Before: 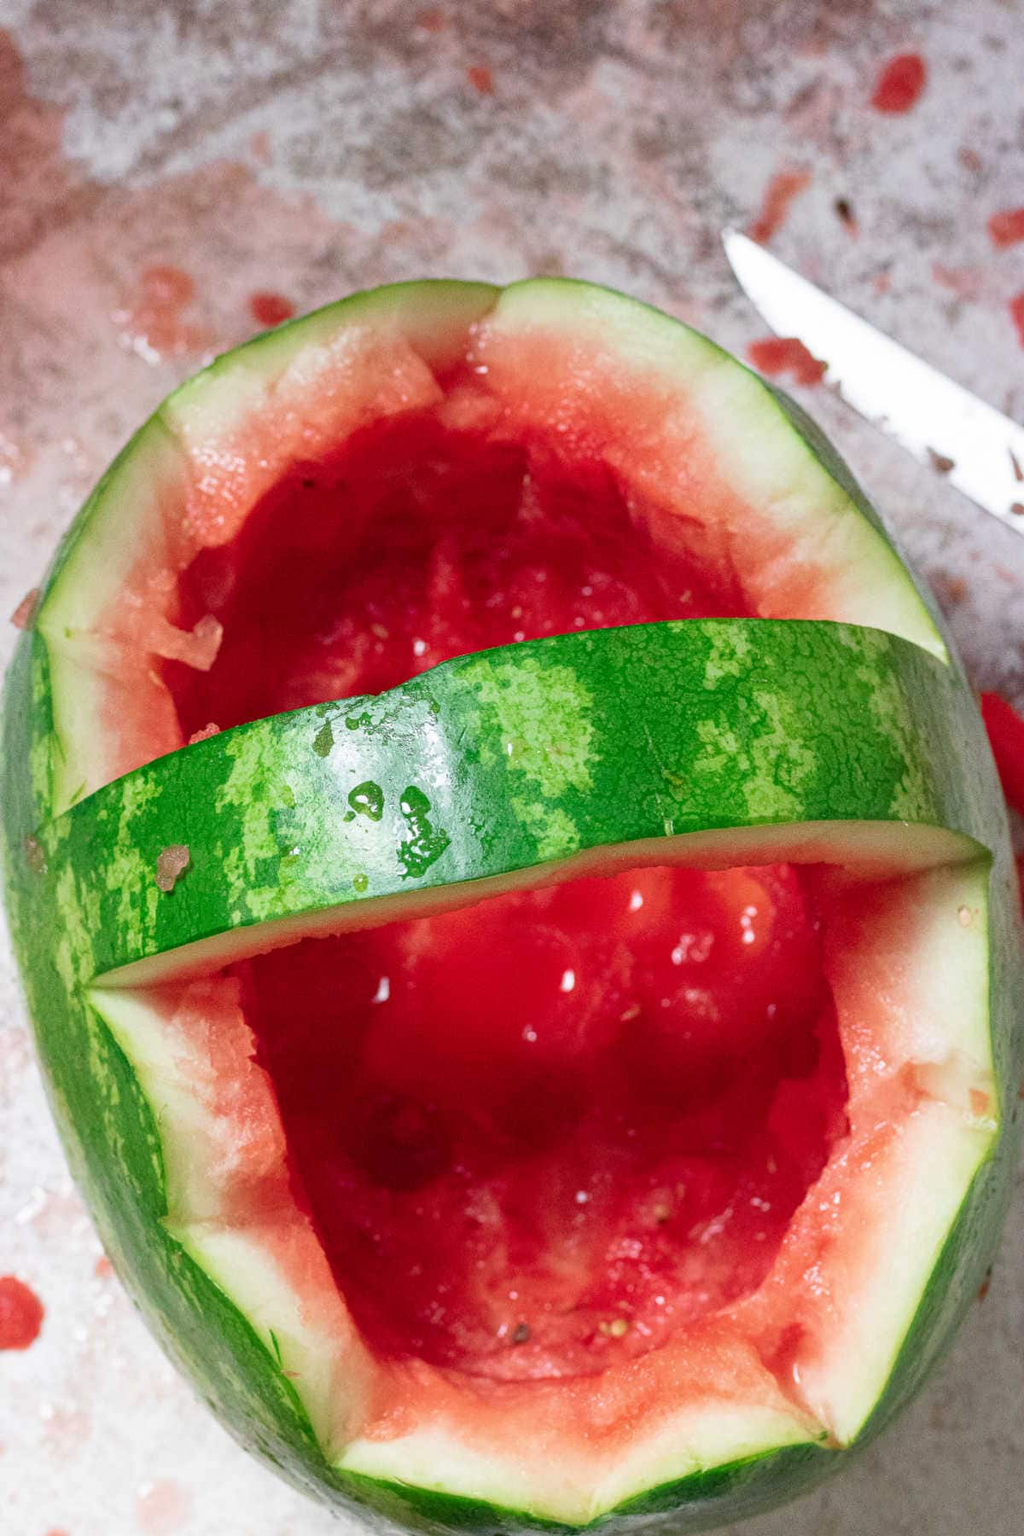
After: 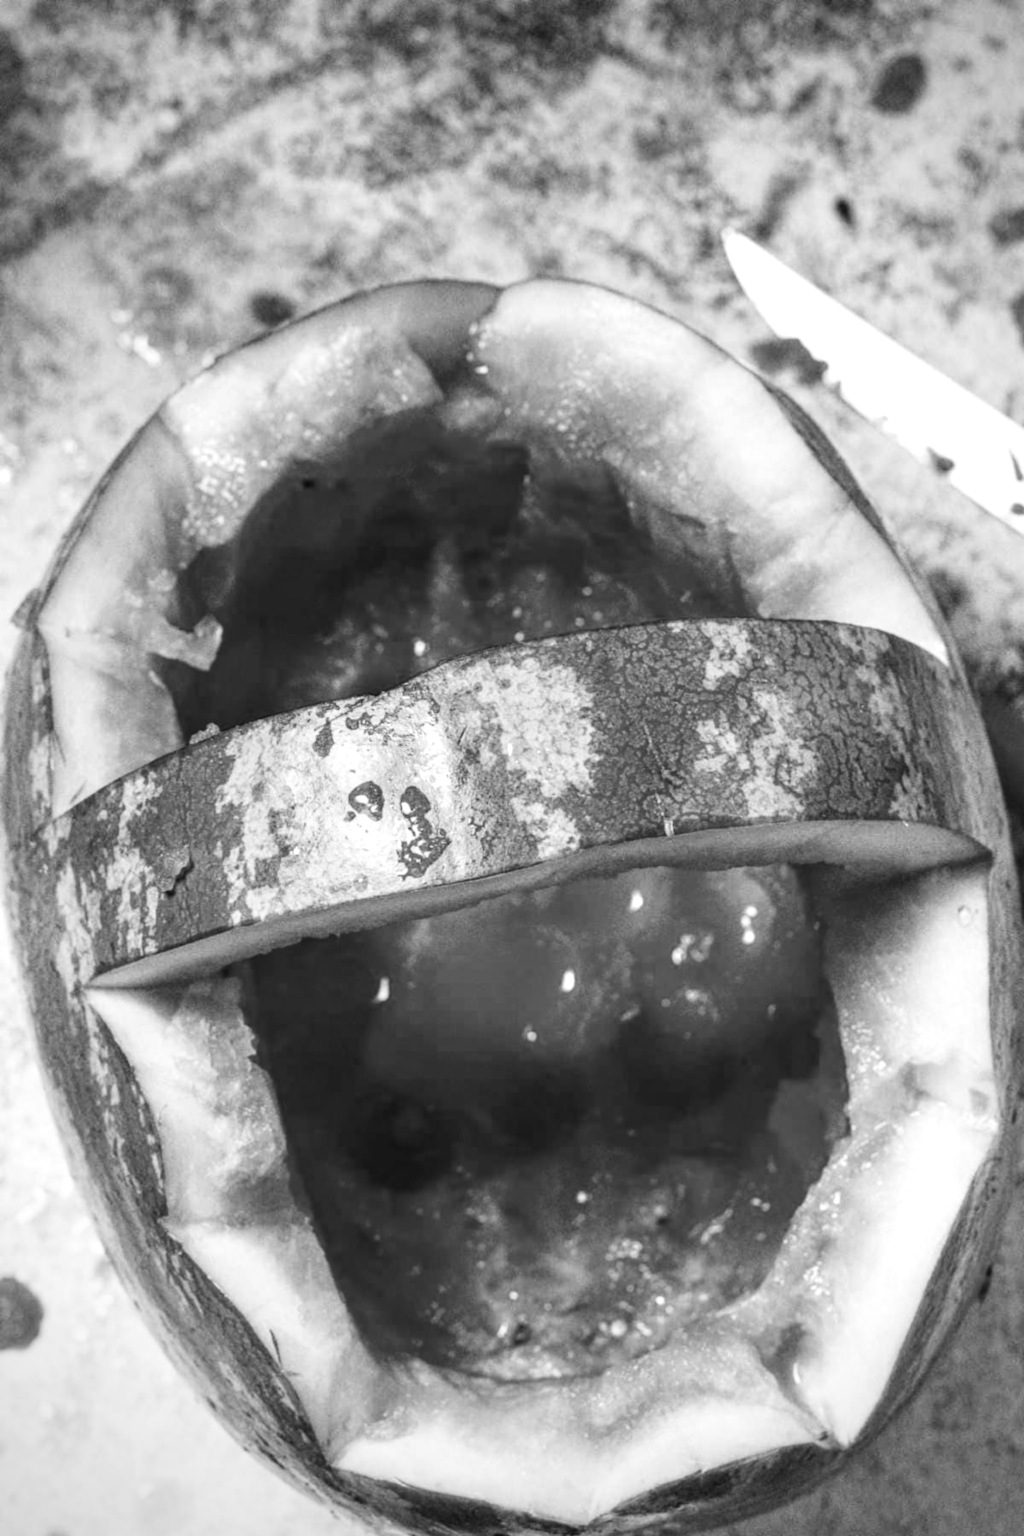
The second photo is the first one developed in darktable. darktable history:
lowpass: radius 0.76, contrast 1.56, saturation 0, unbound 0
local contrast: highlights 61%, detail 143%, midtone range 0.428
vignetting: fall-off radius 60.92%
